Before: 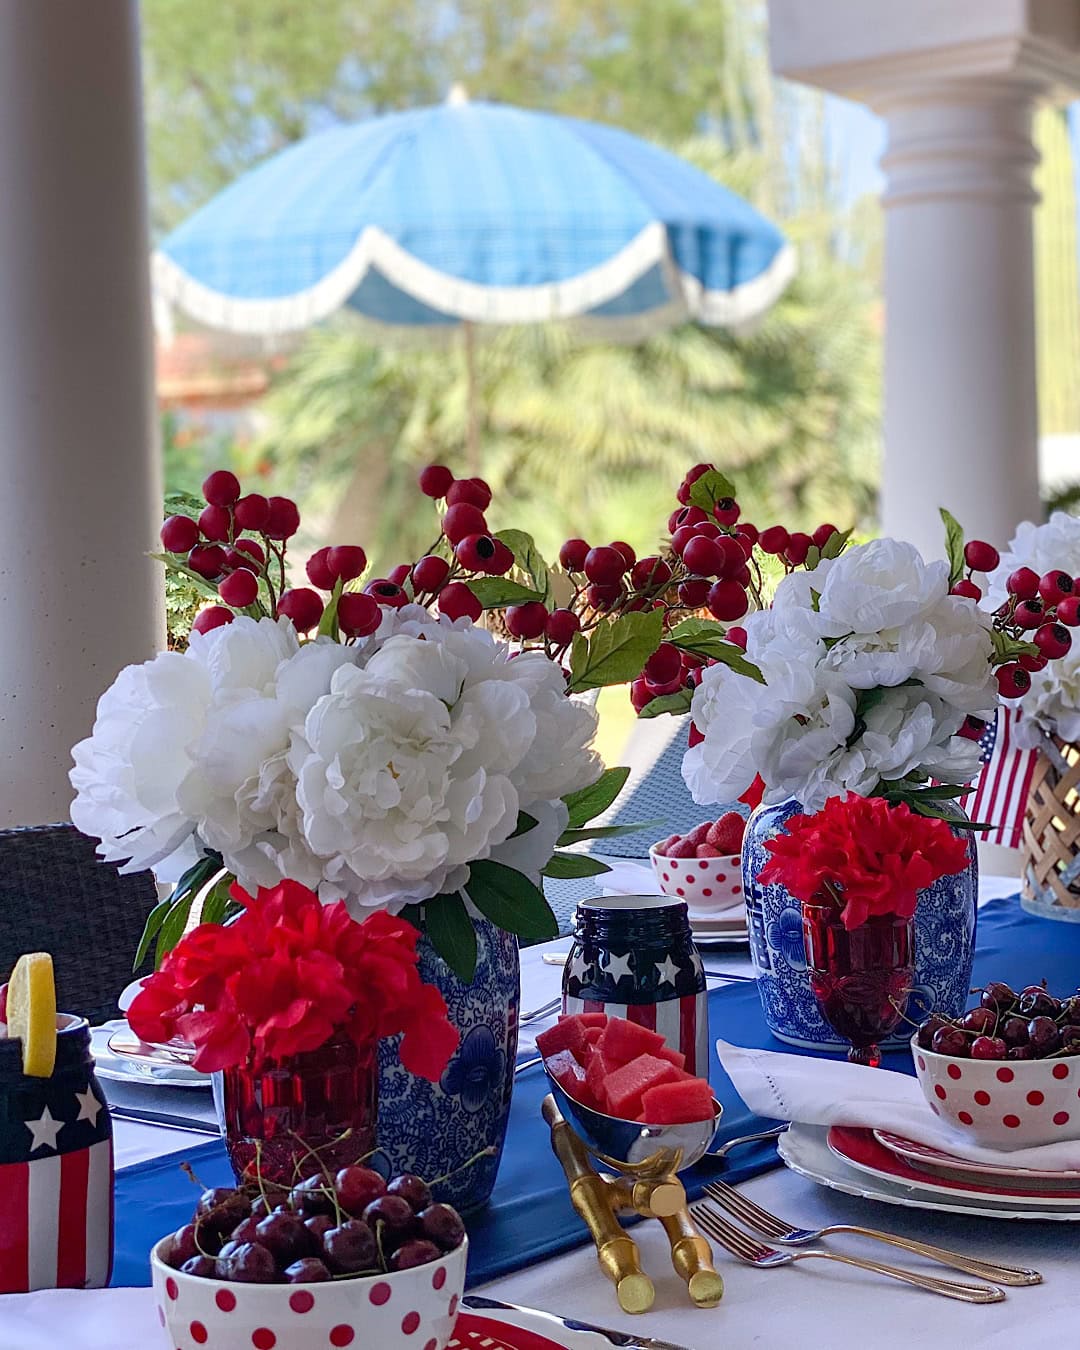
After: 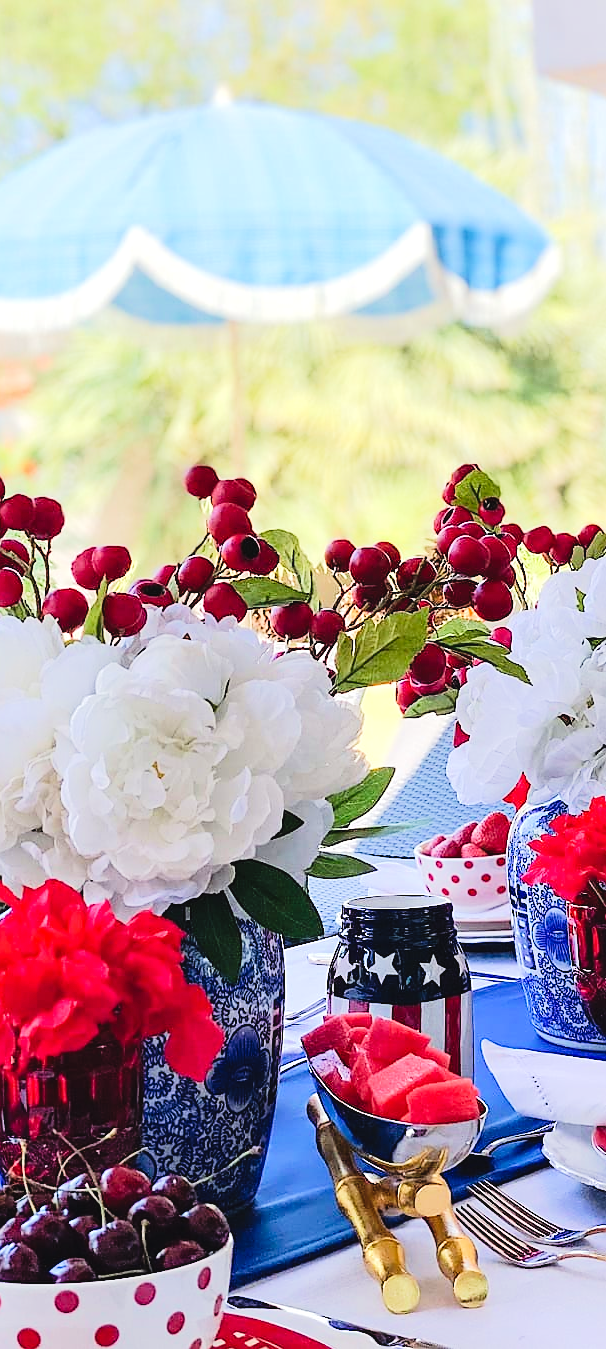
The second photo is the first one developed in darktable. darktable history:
crop: left 21.82%, right 21.987%, bottom 0%
levels: mode automatic, levels [0.062, 0.494, 0.925]
exposure: exposure -0.001 EV, compensate exposure bias true, compensate highlight preservation false
tone curve: curves: ch0 [(0, 0.036) (0.119, 0.115) (0.466, 0.498) (0.715, 0.767) (0.817, 0.865) (1, 0.998)]; ch1 [(0, 0) (0.377, 0.416) (0.44, 0.461) (0.487, 0.49) (0.514, 0.517) (0.536, 0.577) (0.66, 0.724) (1, 1)]; ch2 [(0, 0) (0.38, 0.405) (0.463, 0.443) (0.492, 0.486) (0.526, 0.541) (0.578, 0.598) (0.653, 0.698) (1, 1)], preserve colors none
tone equalizer: -7 EV 0.158 EV, -6 EV 0.64 EV, -5 EV 1.17 EV, -4 EV 1.31 EV, -3 EV 1.17 EV, -2 EV 0.6 EV, -1 EV 0.146 EV, edges refinement/feathering 500, mask exposure compensation -1.57 EV, preserve details no
sharpen: radius 1.043, threshold 0.895
